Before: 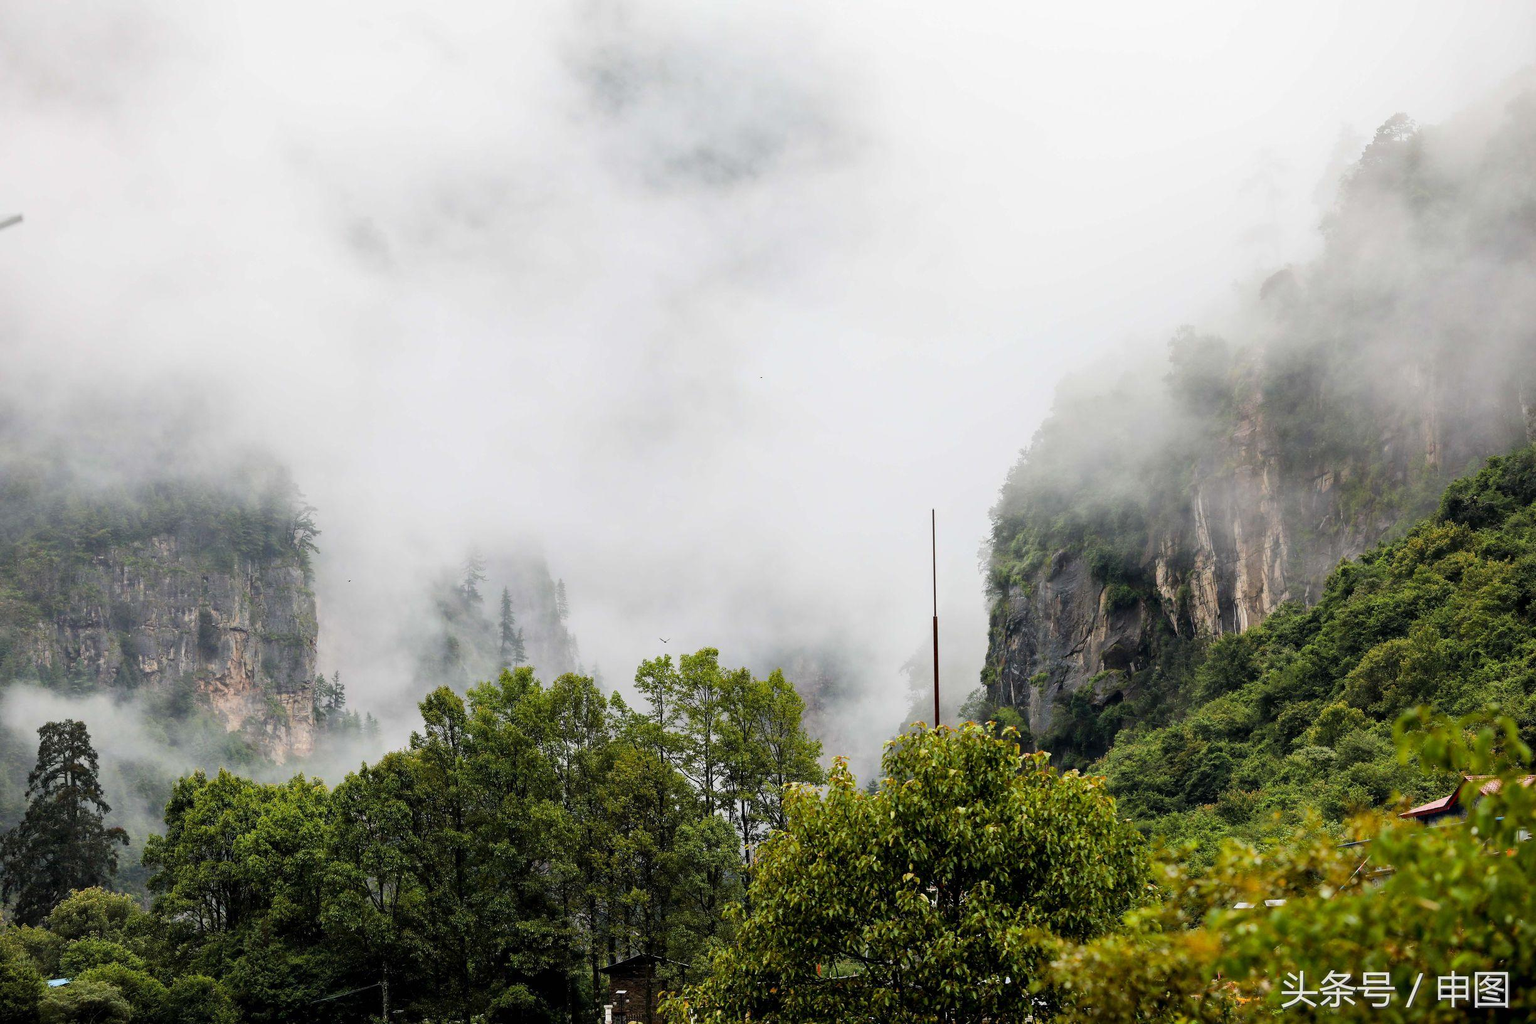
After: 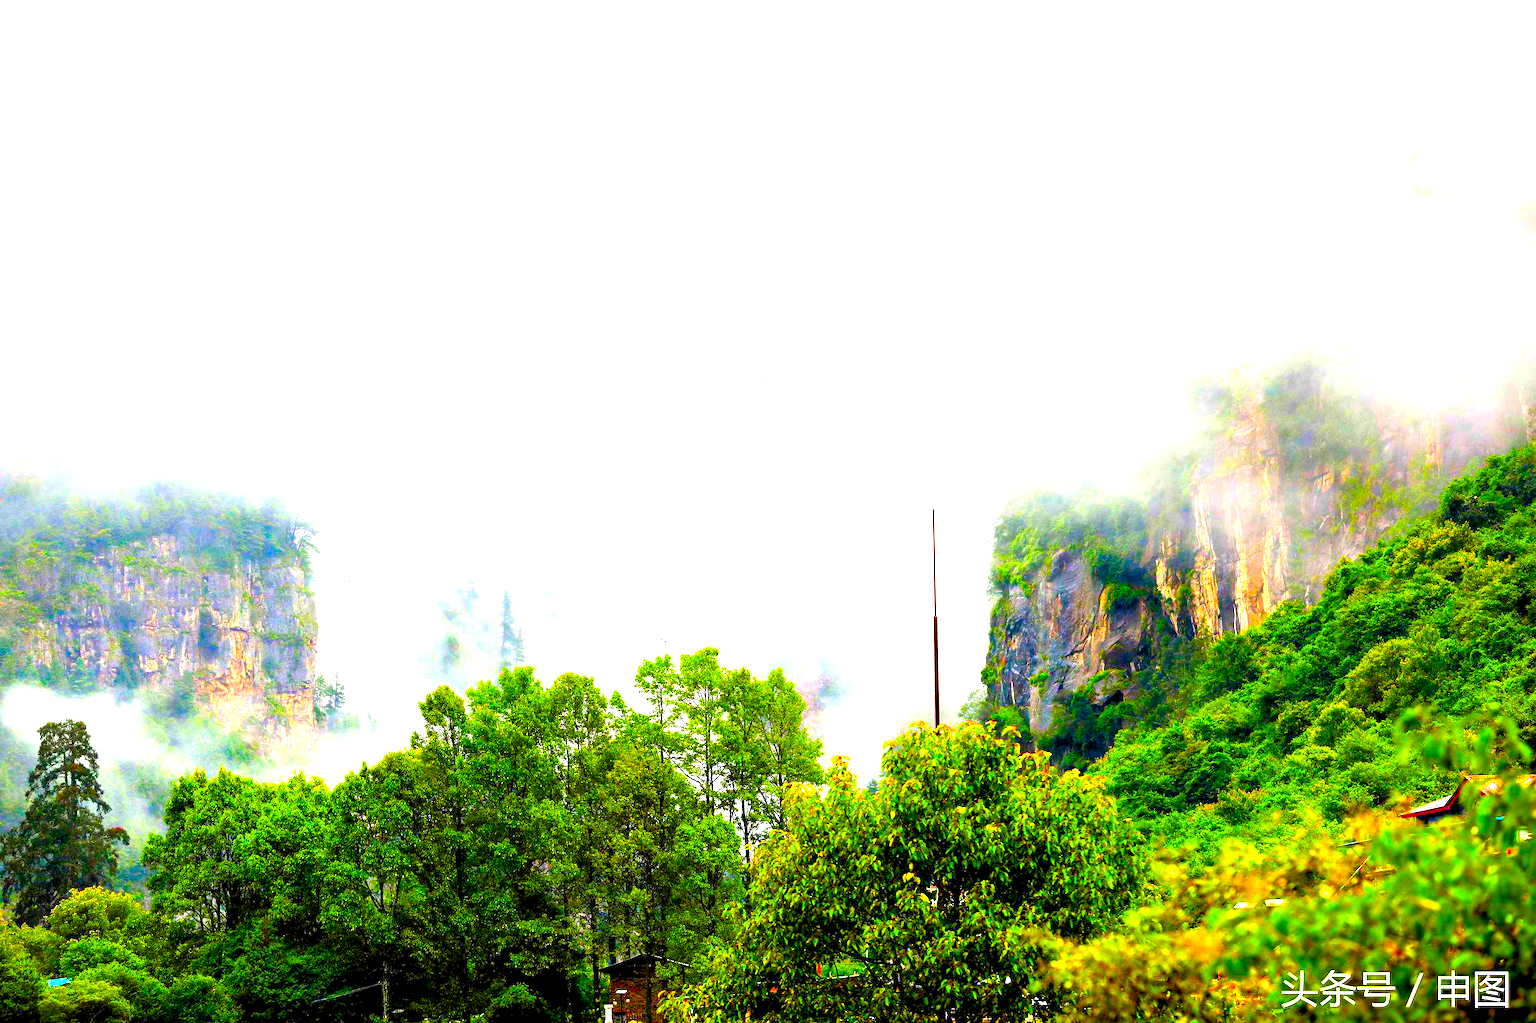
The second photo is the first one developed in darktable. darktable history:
color correction: highlights b* -0.038, saturation 2.11
levels: levels [0.044, 0.416, 0.908]
exposure: exposure 0.671 EV, compensate exposure bias true, compensate highlight preservation false
color balance rgb: linear chroma grading › global chroma 42.425%, perceptual saturation grading › global saturation 27.508%, perceptual saturation grading › highlights -28.205%, perceptual saturation grading › mid-tones 15.588%, perceptual saturation grading › shadows 32.849%, perceptual brilliance grading › global brilliance -4.357%, perceptual brilliance grading › highlights 24.609%, perceptual brilliance grading › mid-tones 6.94%, perceptual brilliance grading › shadows -4.851%
